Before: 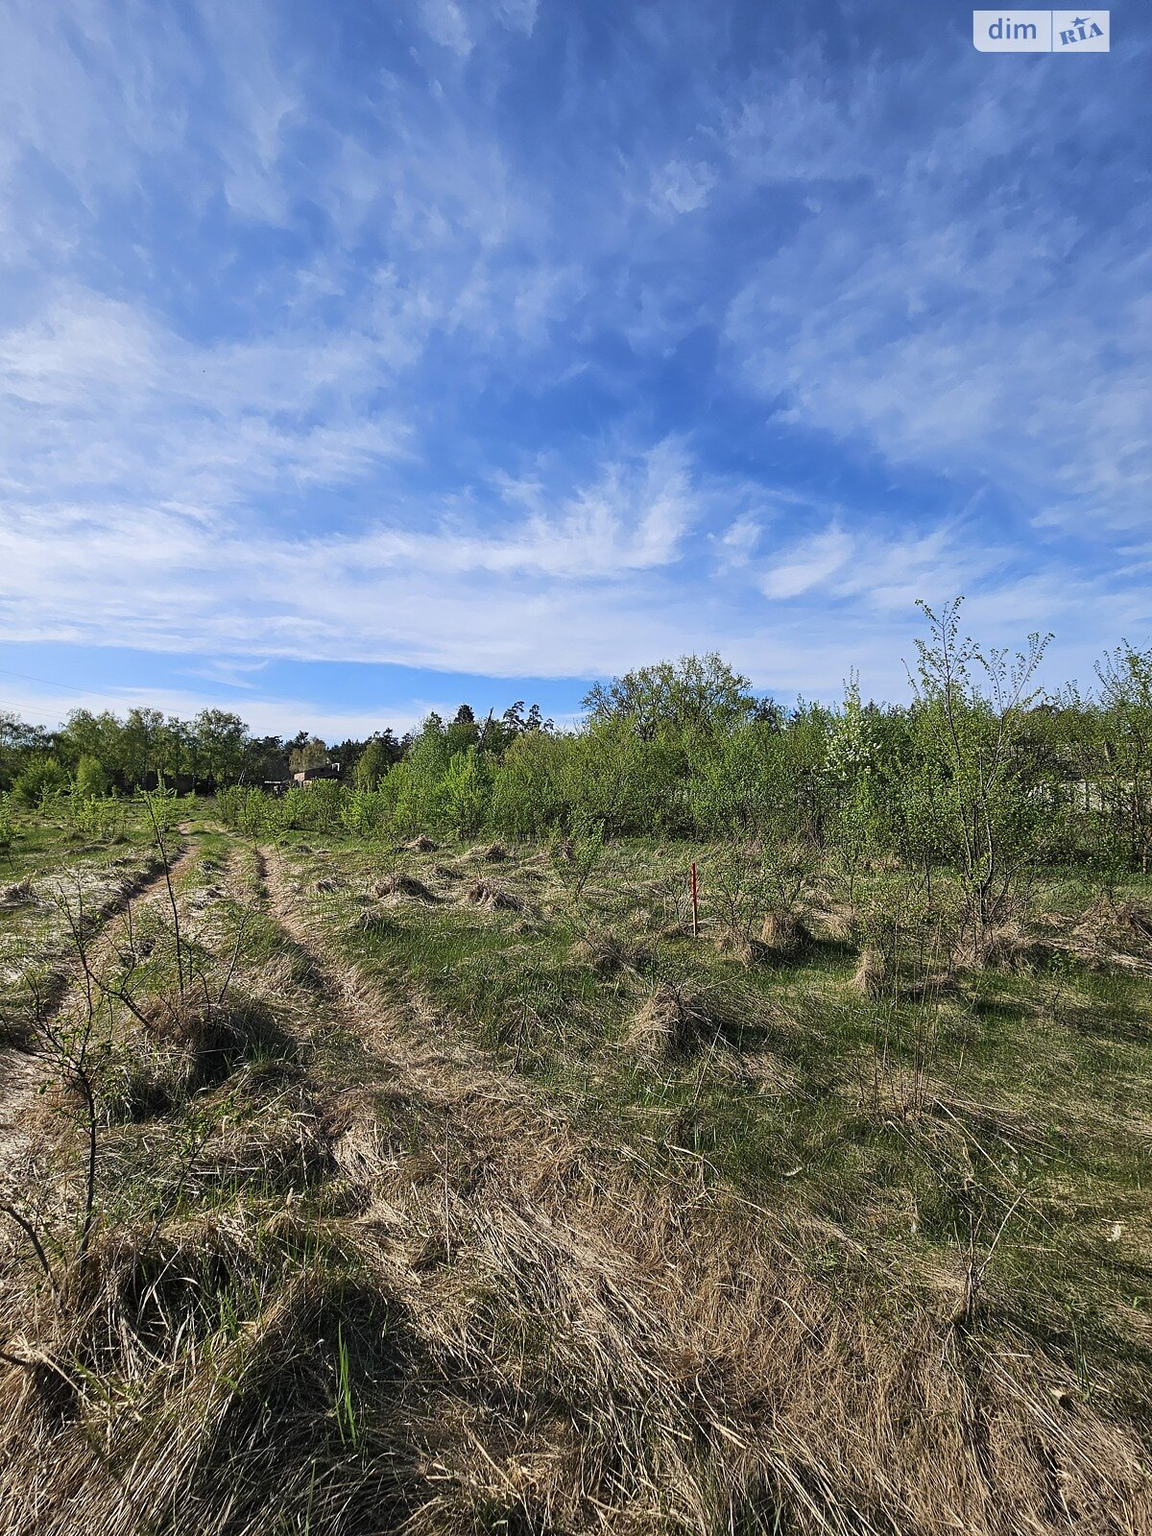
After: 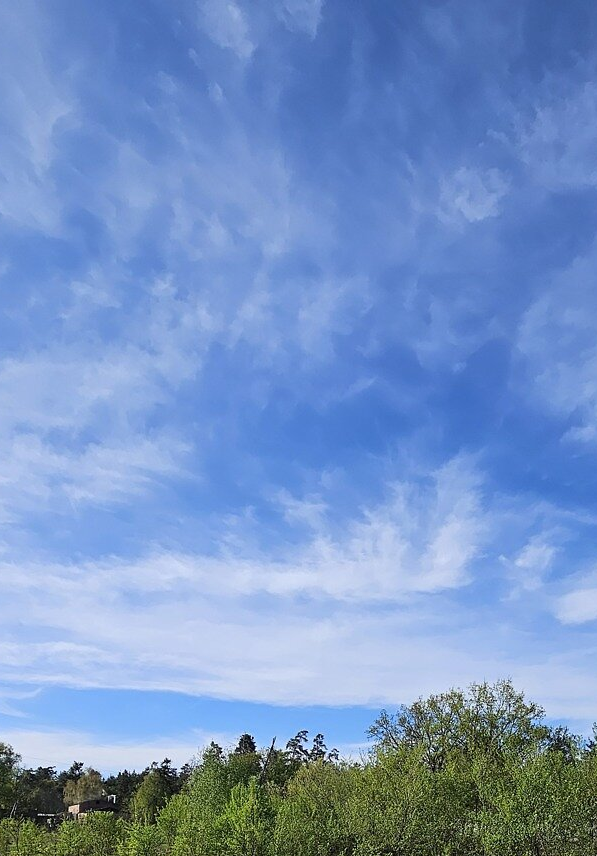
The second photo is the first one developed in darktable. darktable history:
crop: left 19.858%, right 30.342%, bottom 46.496%
